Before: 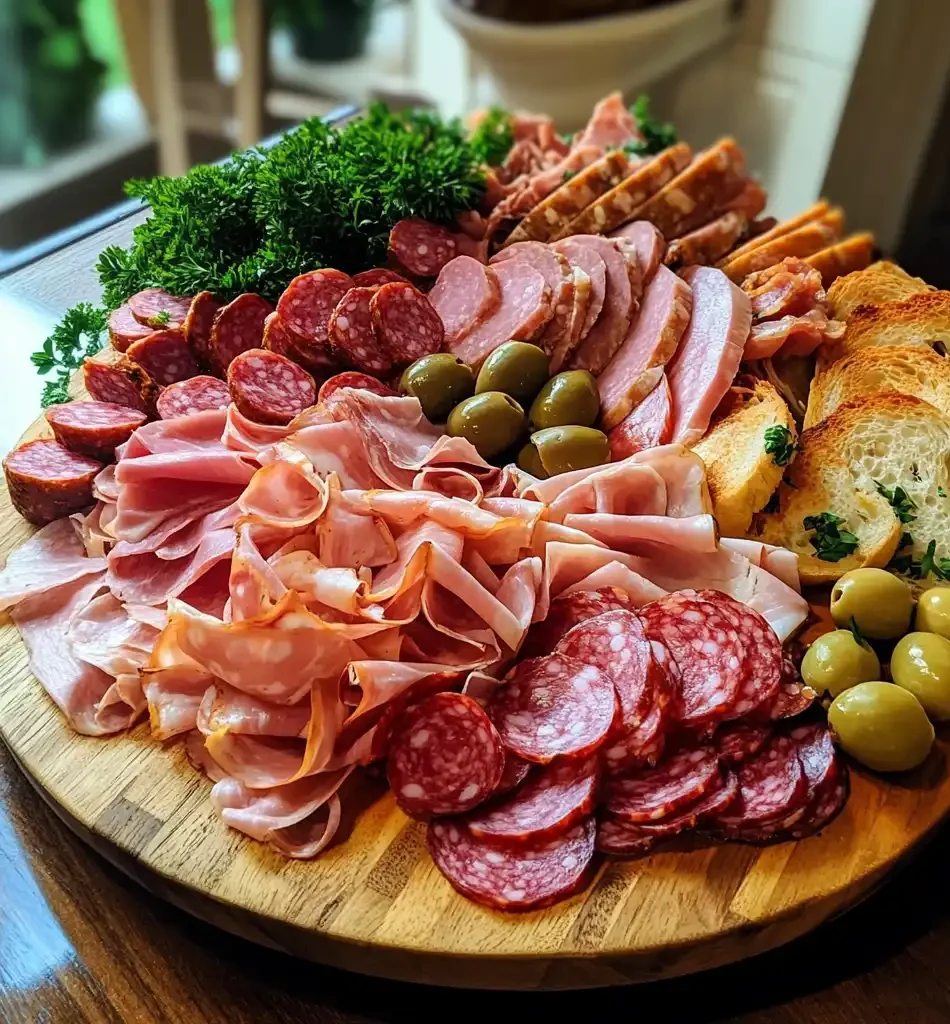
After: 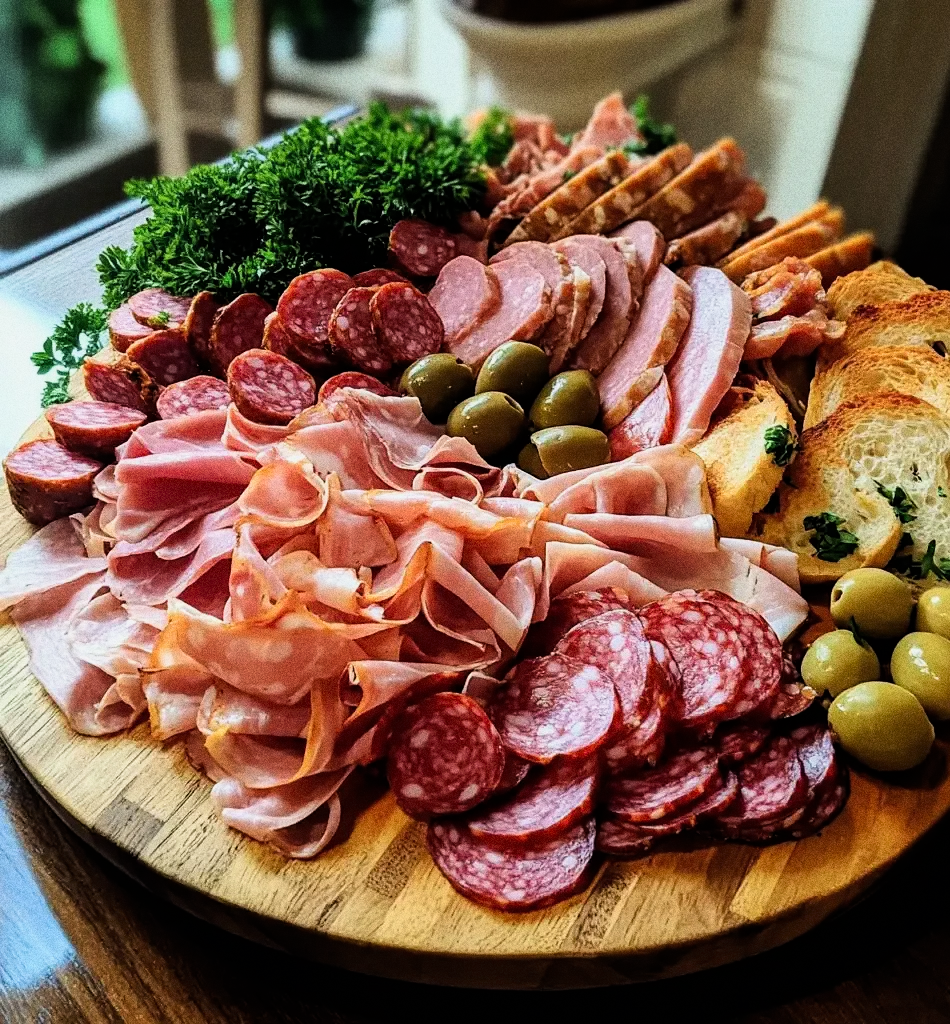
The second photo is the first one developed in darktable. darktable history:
exposure: black level correction 0, compensate exposure bias true, compensate highlight preservation false
filmic rgb: black relative exposure -8.07 EV, white relative exposure 3 EV, hardness 5.35, contrast 1.25
tone equalizer: on, module defaults
grain: coarseness 0.09 ISO, strength 40%
